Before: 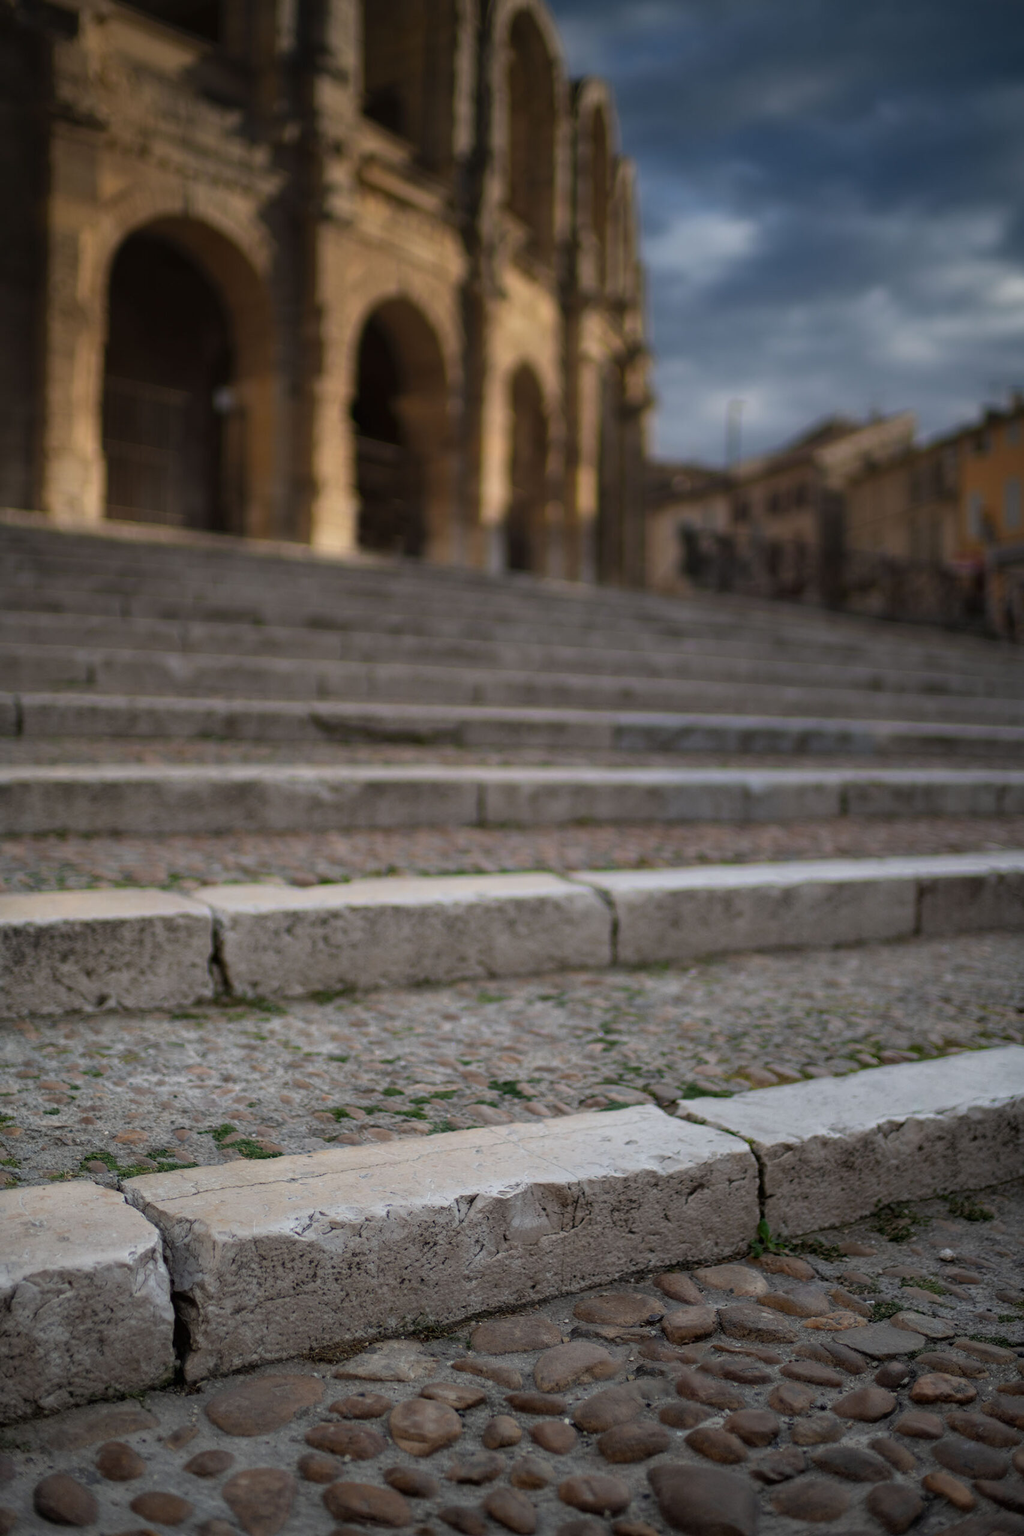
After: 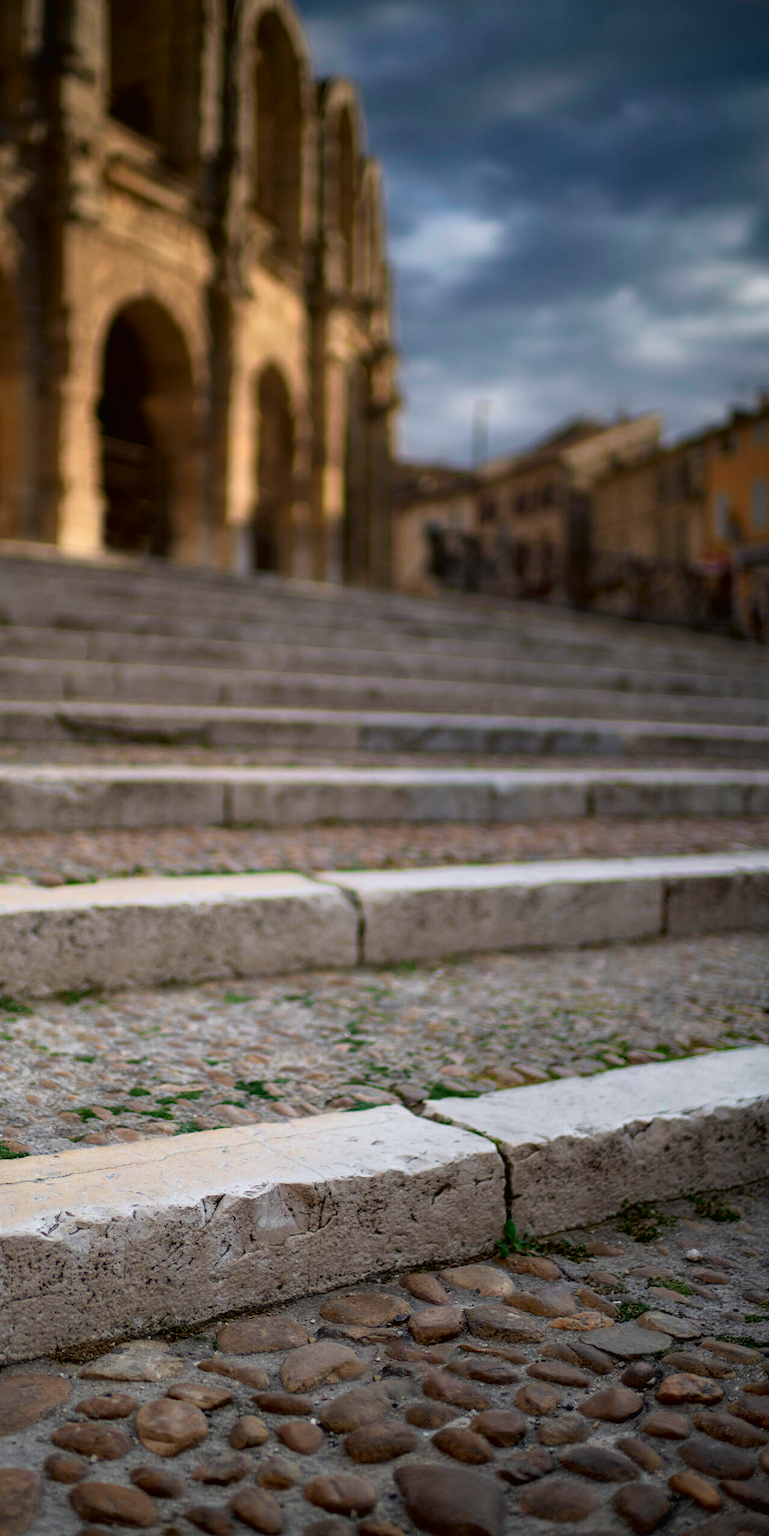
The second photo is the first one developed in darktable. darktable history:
tone curve: curves: ch0 [(0, 0.013) (0.054, 0.018) (0.205, 0.191) (0.289, 0.292) (0.39, 0.424) (0.493, 0.551) (0.647, 0.752) (0.796, 0.887) (1, 0.998)]; ch1 [(0, 0) (0.371, 0.339) (0.477, 0.452) (0.494, 0.495) (0.501, 0.501) (0.51, 0.516) (0.54, 0.557) (0.572, 0.605) (0.66, 0.701) (0.783, 0.804) (1, 1)]; ch2 [(0, 0) (0.32, 0.281) (0.403, 0.399) (0.441, 0.428) (0.47, 0.469) (0.498, 0.496) (0.524, 0.543) (0.551, 0.579) (0.633, 0.665) (0.7, 0.711) (1, 1)], color space Lab, independent channels, preserve colors none
tone equalizer: on, module defaults
crop and rotate: left 24.834%
